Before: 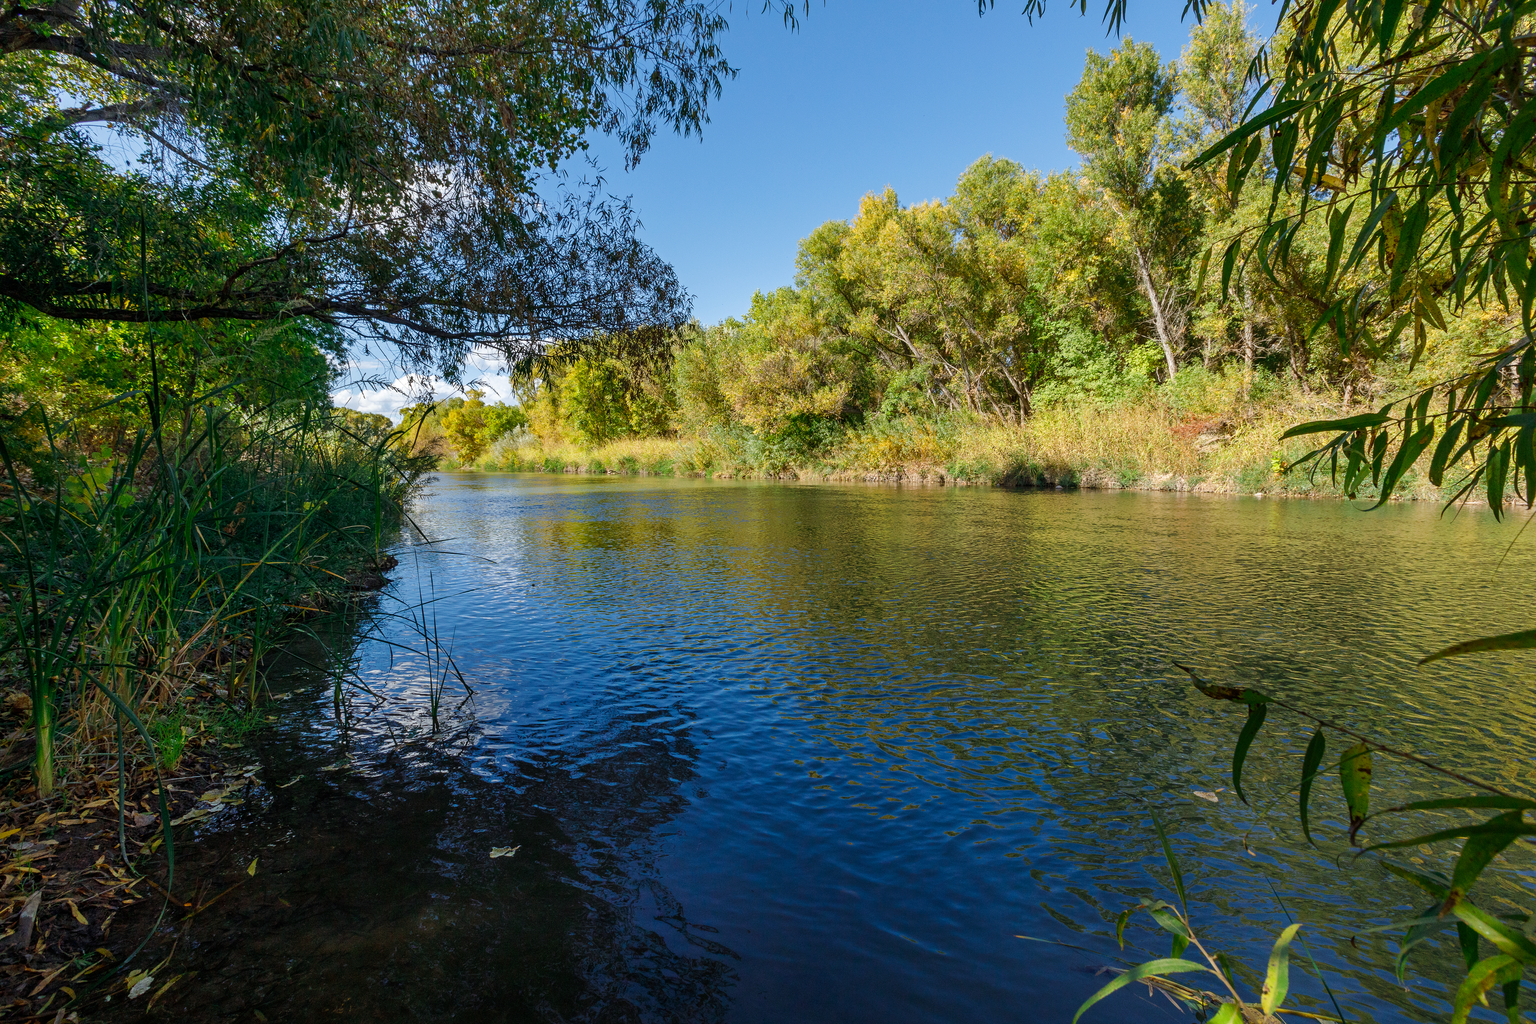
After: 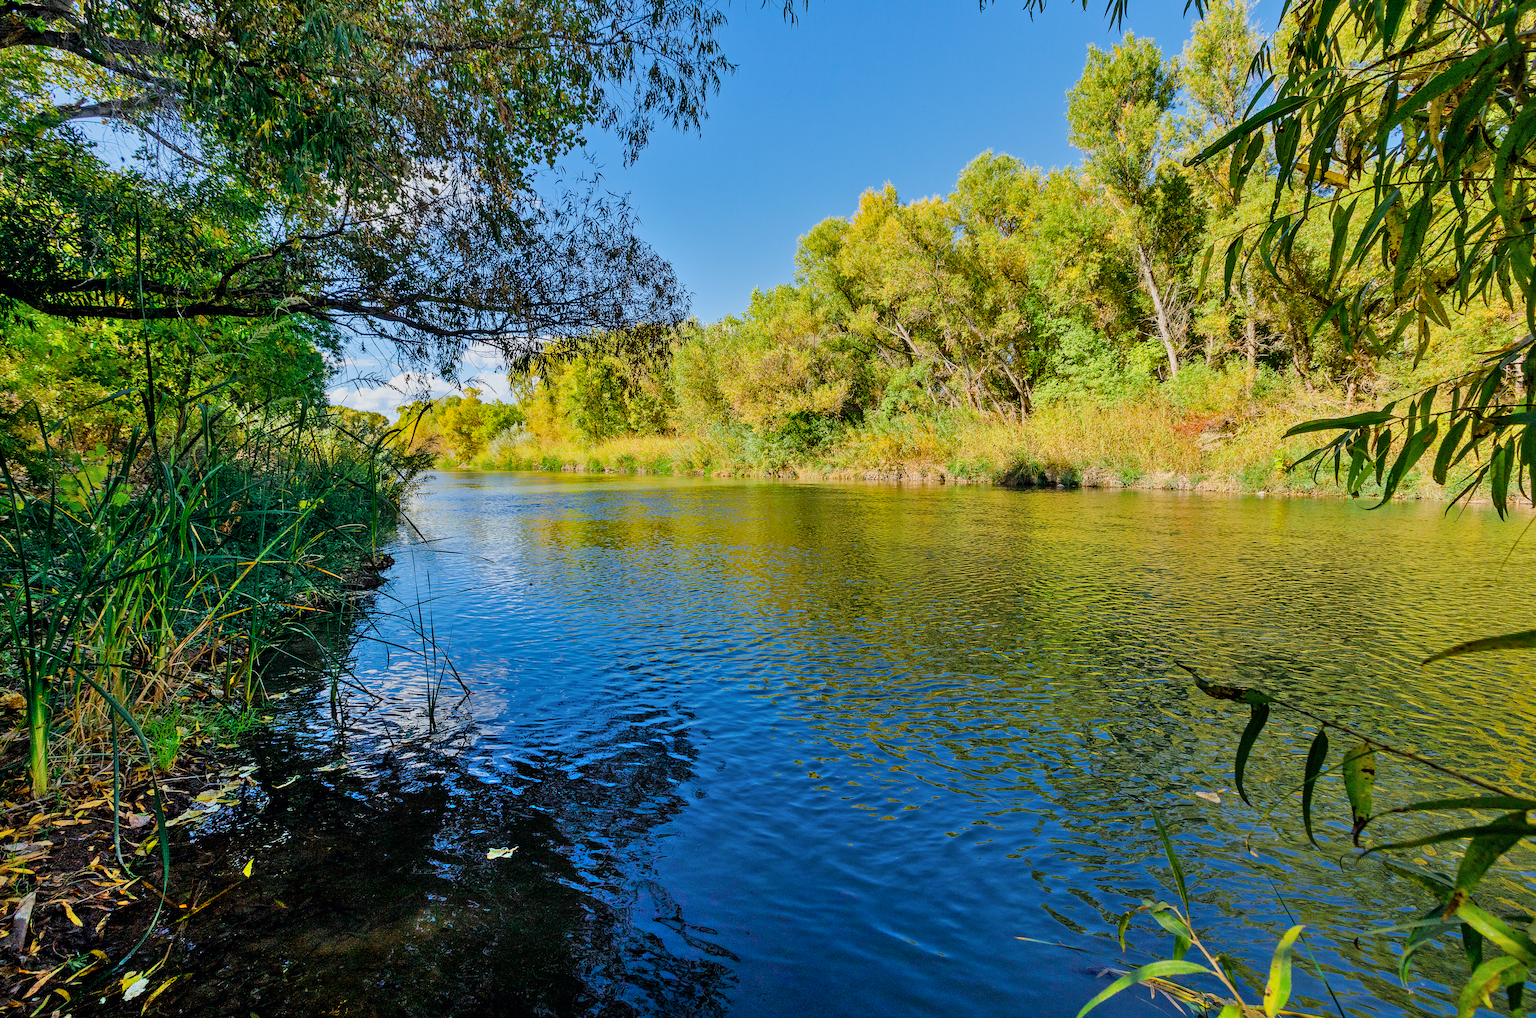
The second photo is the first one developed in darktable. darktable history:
crop: left 0.426%, top 0.521%, right 0.254%, bottom 0.708%
exposure: black level correction 0, exposure 0.7 EV, compensate highlight preservation false
color balance rgb: global offset › luminance -0.497%, perceptual saturation grading › global saturation 19.678%
filmic rgb: black relative exposure -7.44 EV, white relative exposure 4.88 EV, threshold 3.01 EV, hardness 3.4, color science v6 (2022), iterations of high-quality reconstruction 0, enable highlight reconstruction true
sharpen: amount 0.203
color correction: highlights a* -0.093, highlights b* 0.124
shadows and highlights: soften with gaussian
